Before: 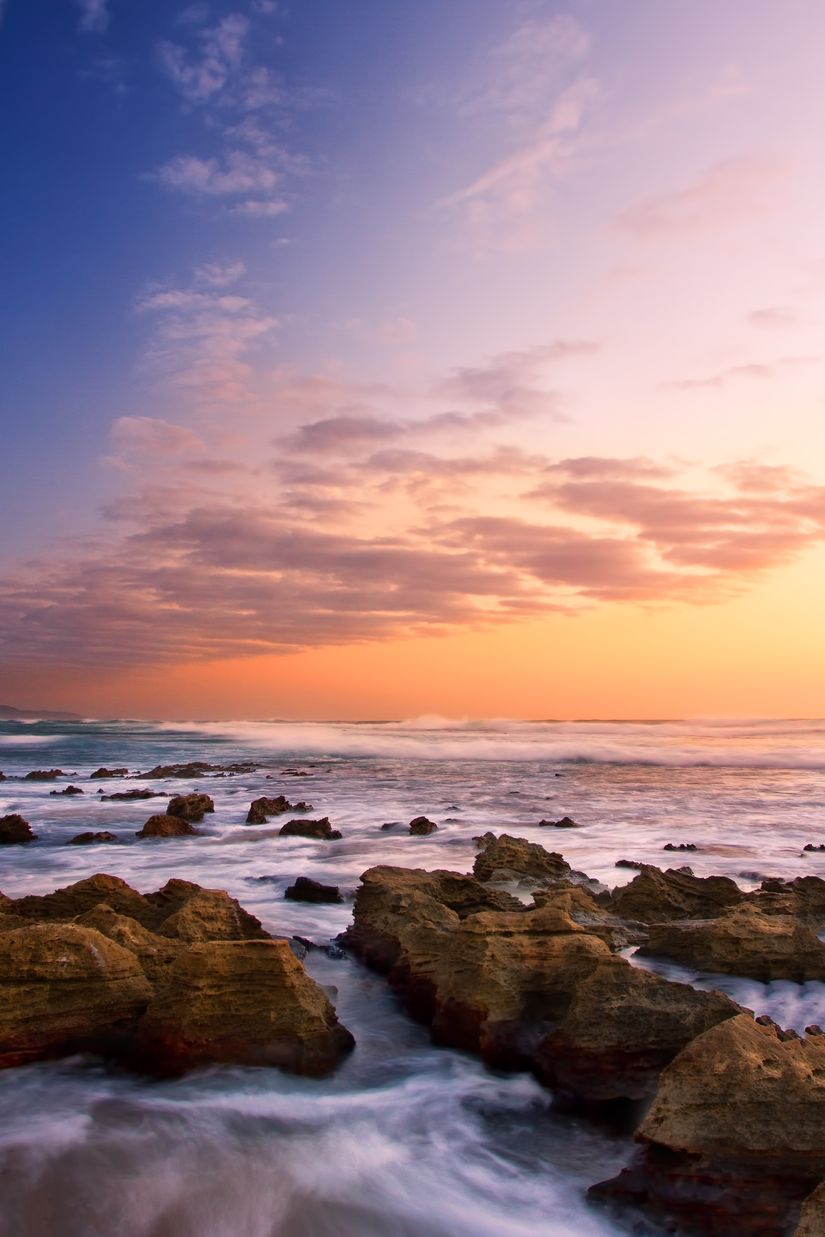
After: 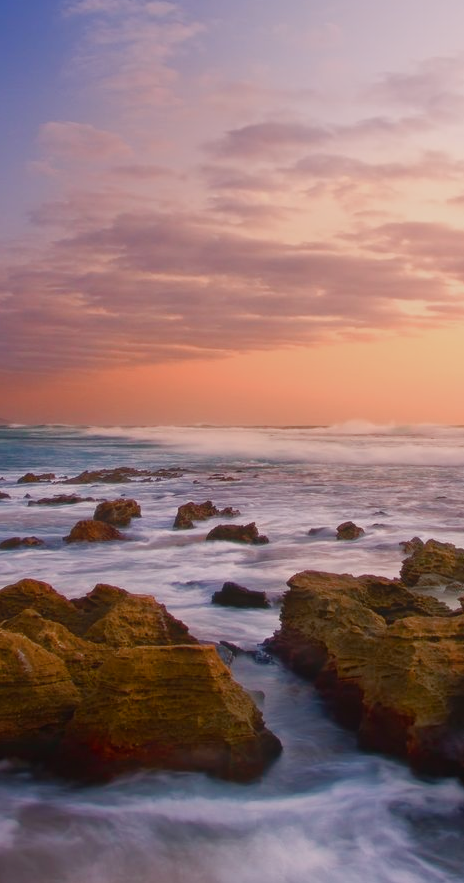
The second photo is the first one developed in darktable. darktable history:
contrast equalizer: y [[0.439, 0.44, 0.442, 0.457, 0.493, 0.498], [0.5 ×6], [0.5 ×6], [0 ×6], [0 ×6]]
crop: left 8.966%, top 23.852%, right 34.699%, bottom 4.703%
soften: size 10%, saturation 50%, brightness 0.2 EV, mix 10%
color balance rgb: shadows lift › chroma 1%, shadows lift › hue 113°, highlights gain › chroma 0.2%, highlights gain › hue 333°, perceptual saturation grading › global saturation 20%, perceptual saturation grading › highlights -50%, perceptual saturation grading › shadows 25%, contrast -10%
